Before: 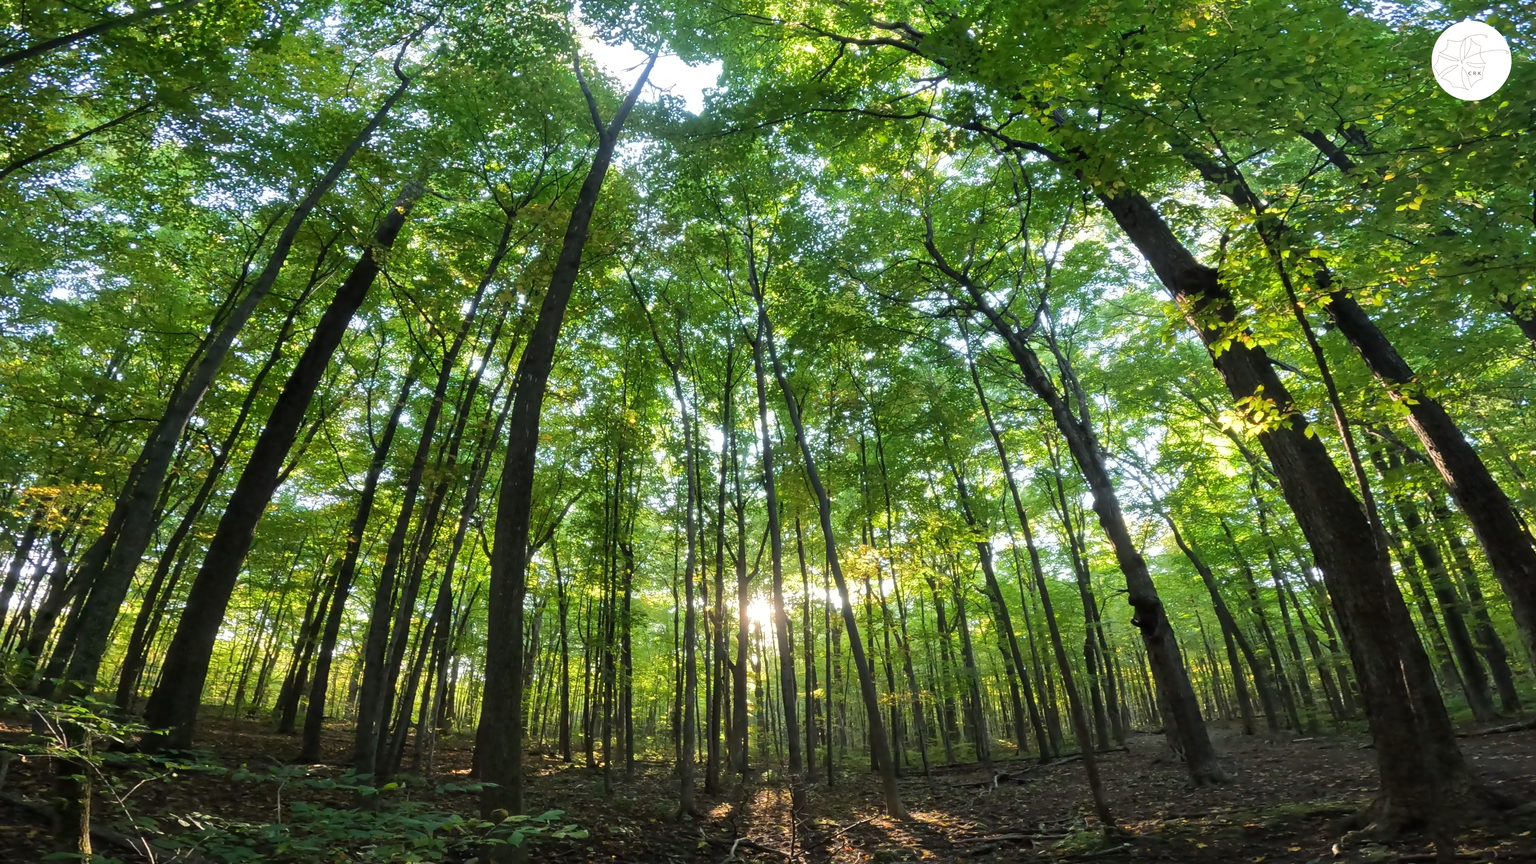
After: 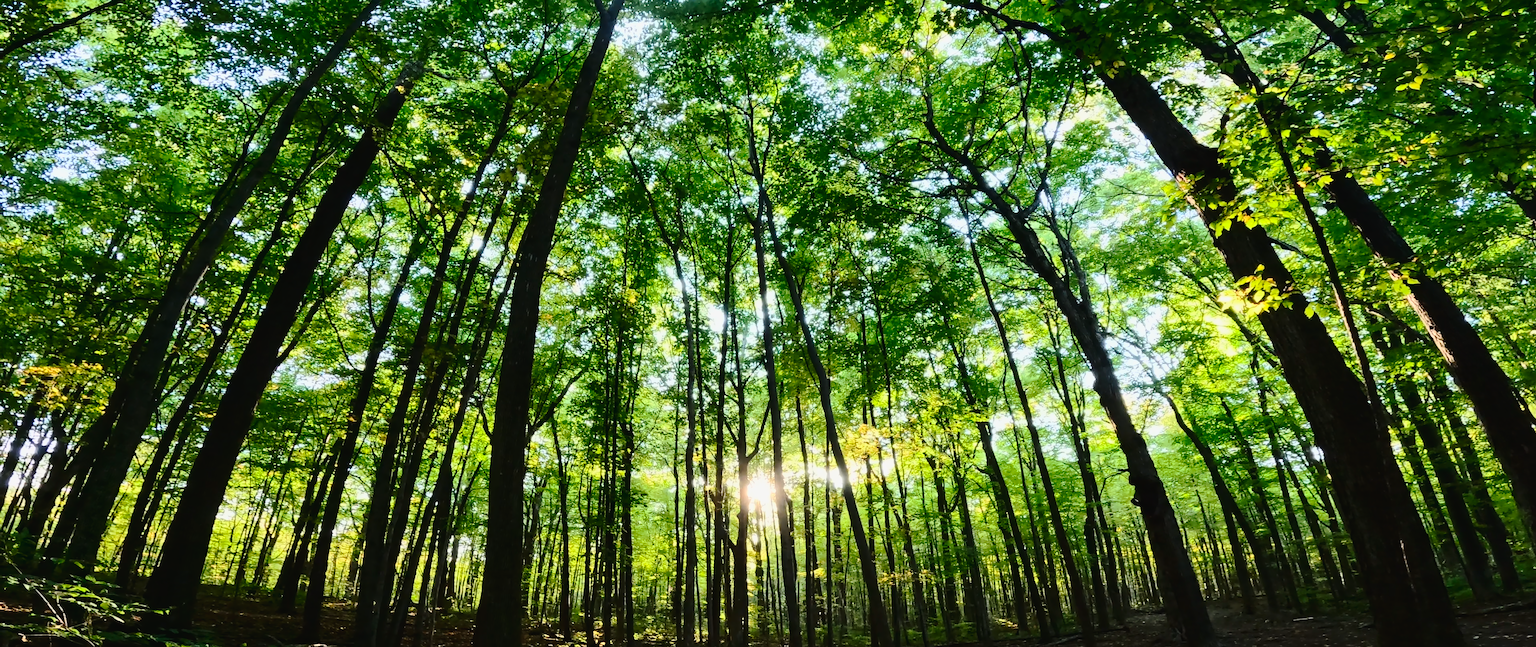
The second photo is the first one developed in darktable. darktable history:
contrast brightness saturation: contrast 0.406, brightness 0.049, saturation 0.262
tone curve: curves: ch0 [(0, 0.021) (0.049, 0.044) (0.157, 0.131) (0.365, 0.359) (0.499, 0.517) (0.675, 0.667) (0.856, 0.83) (1, 0.969)]; ch1 [(0, 0) (0.302, 0.309) (0.433, 0.443) (0.472, 0.47) (0.502, 0.503) (0.527, 0.516) (0.564, 0.557) (0.614, 0.645) (0.677, 0.722) (0.859, 0.889) (1, 1)]; ch2 [(0, 0) (0.33, 0.301) (0.447, 0.44) (0.487, 0.496) (0.502, 0.501) (0.535, 0.537) (0.565, 0.558) (0.608, 0.624) (1, 1)], preserve colors none
crop: top 14.027%, bottom 10.976%
